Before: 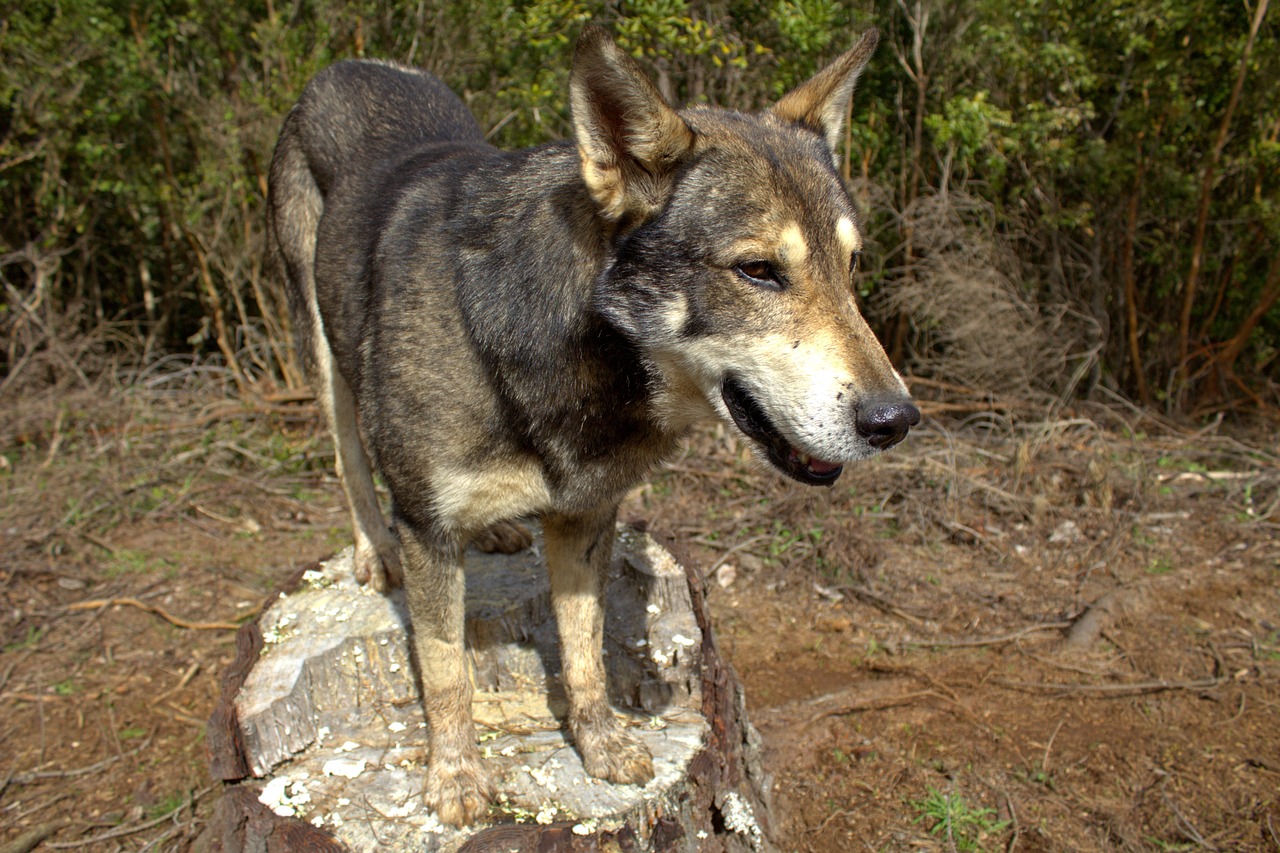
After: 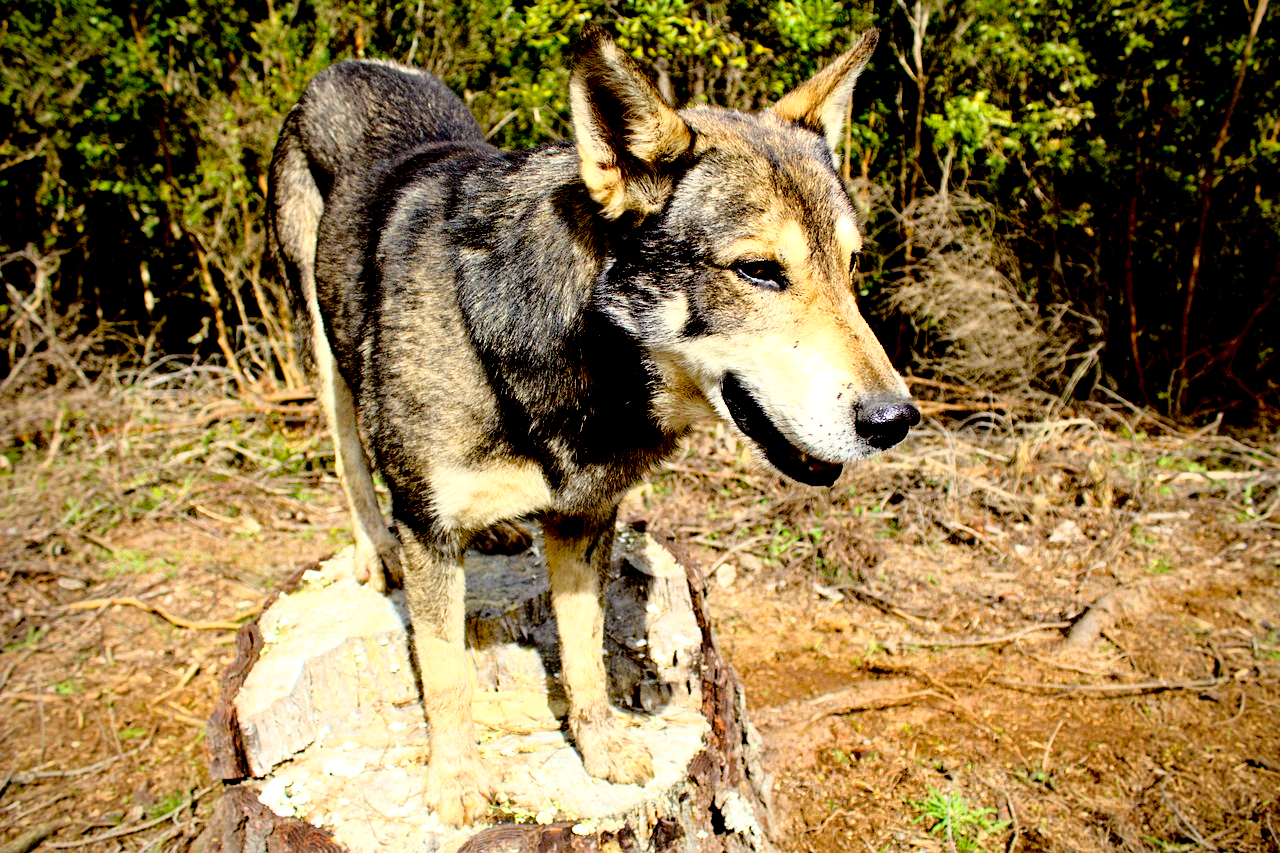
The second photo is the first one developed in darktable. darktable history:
exposure: black level correction 0.031, exposure 0.319 EV, compensate highlight preservation false
base curve: curves: ch0 [(0, 0) (0.012, 0.01) (0.073, 0.168) (0.31, 0.711) (0.645, 0.957) (1, 1)]
vignetting: saturation 0
